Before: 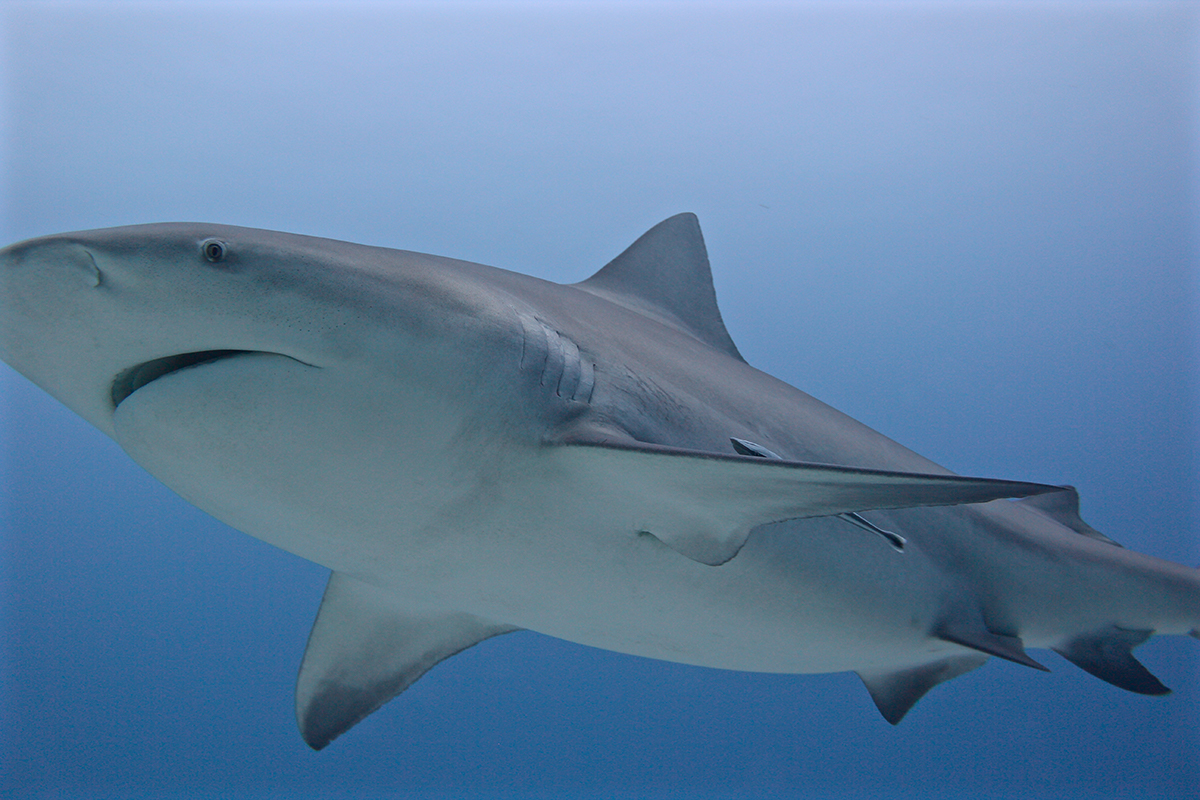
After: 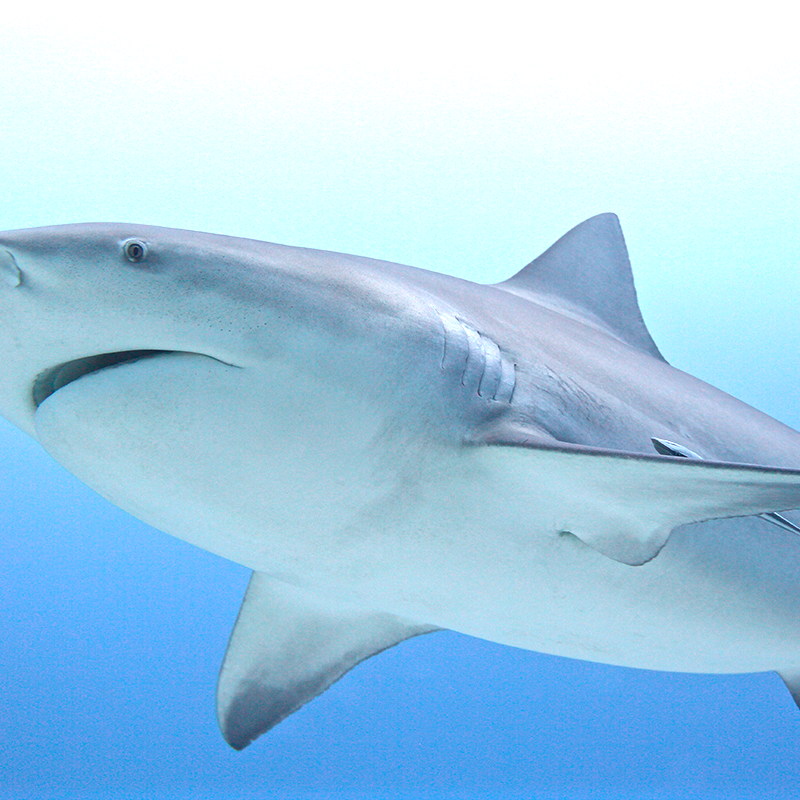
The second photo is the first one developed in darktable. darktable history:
crop and rotate: left 6.617%, right 26.717%
exposure: black level correction 0, exposure 1.6 EV, compensate exposure bias true, compensate highlight preservation false
